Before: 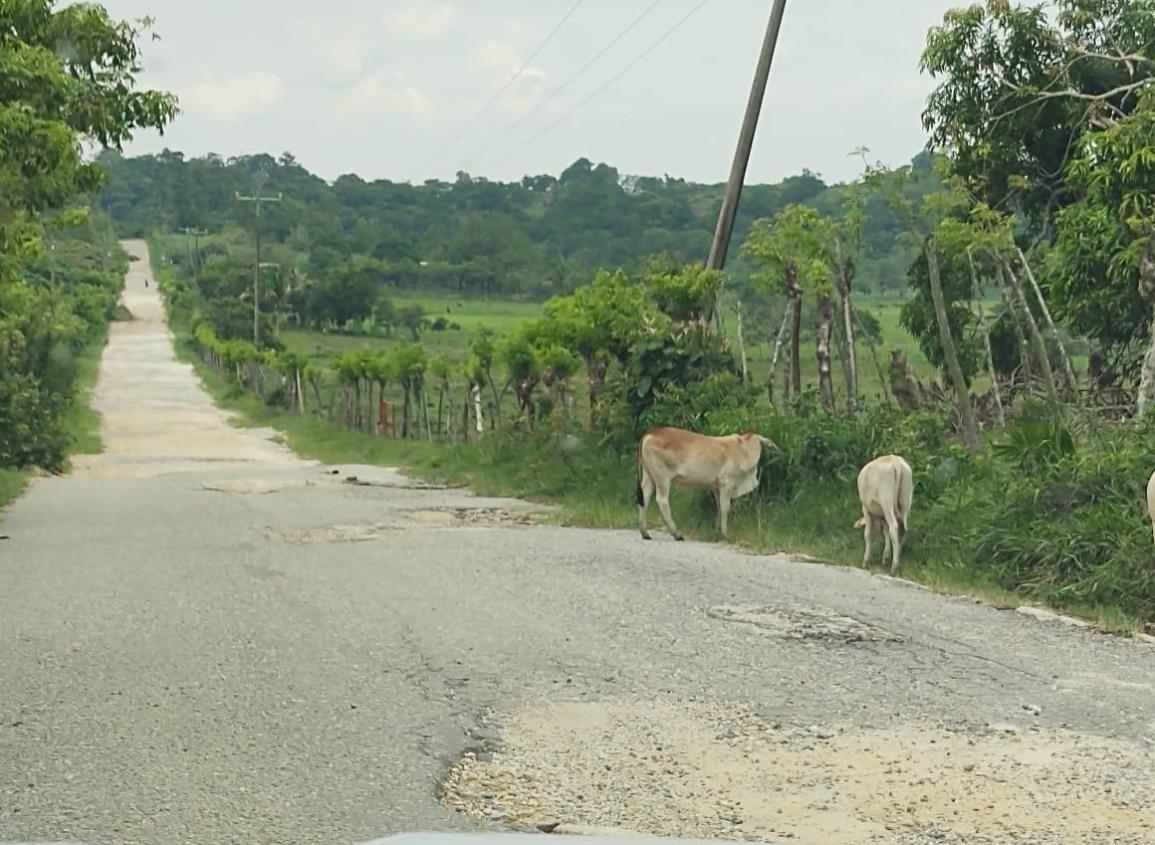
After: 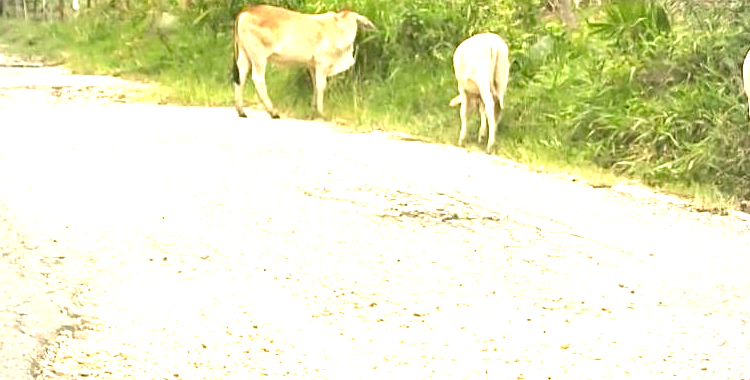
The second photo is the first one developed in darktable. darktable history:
exposure: exposure 2 EV, compensate highlight preservation false
crop and rotate: left 35.053%, top 50.039%, bottom 4.903%
color correction: highlights a* 8.24, highlights b* 15.88, shadows a* -0.582, shadows b* 26
vignetting: on, module defaults
